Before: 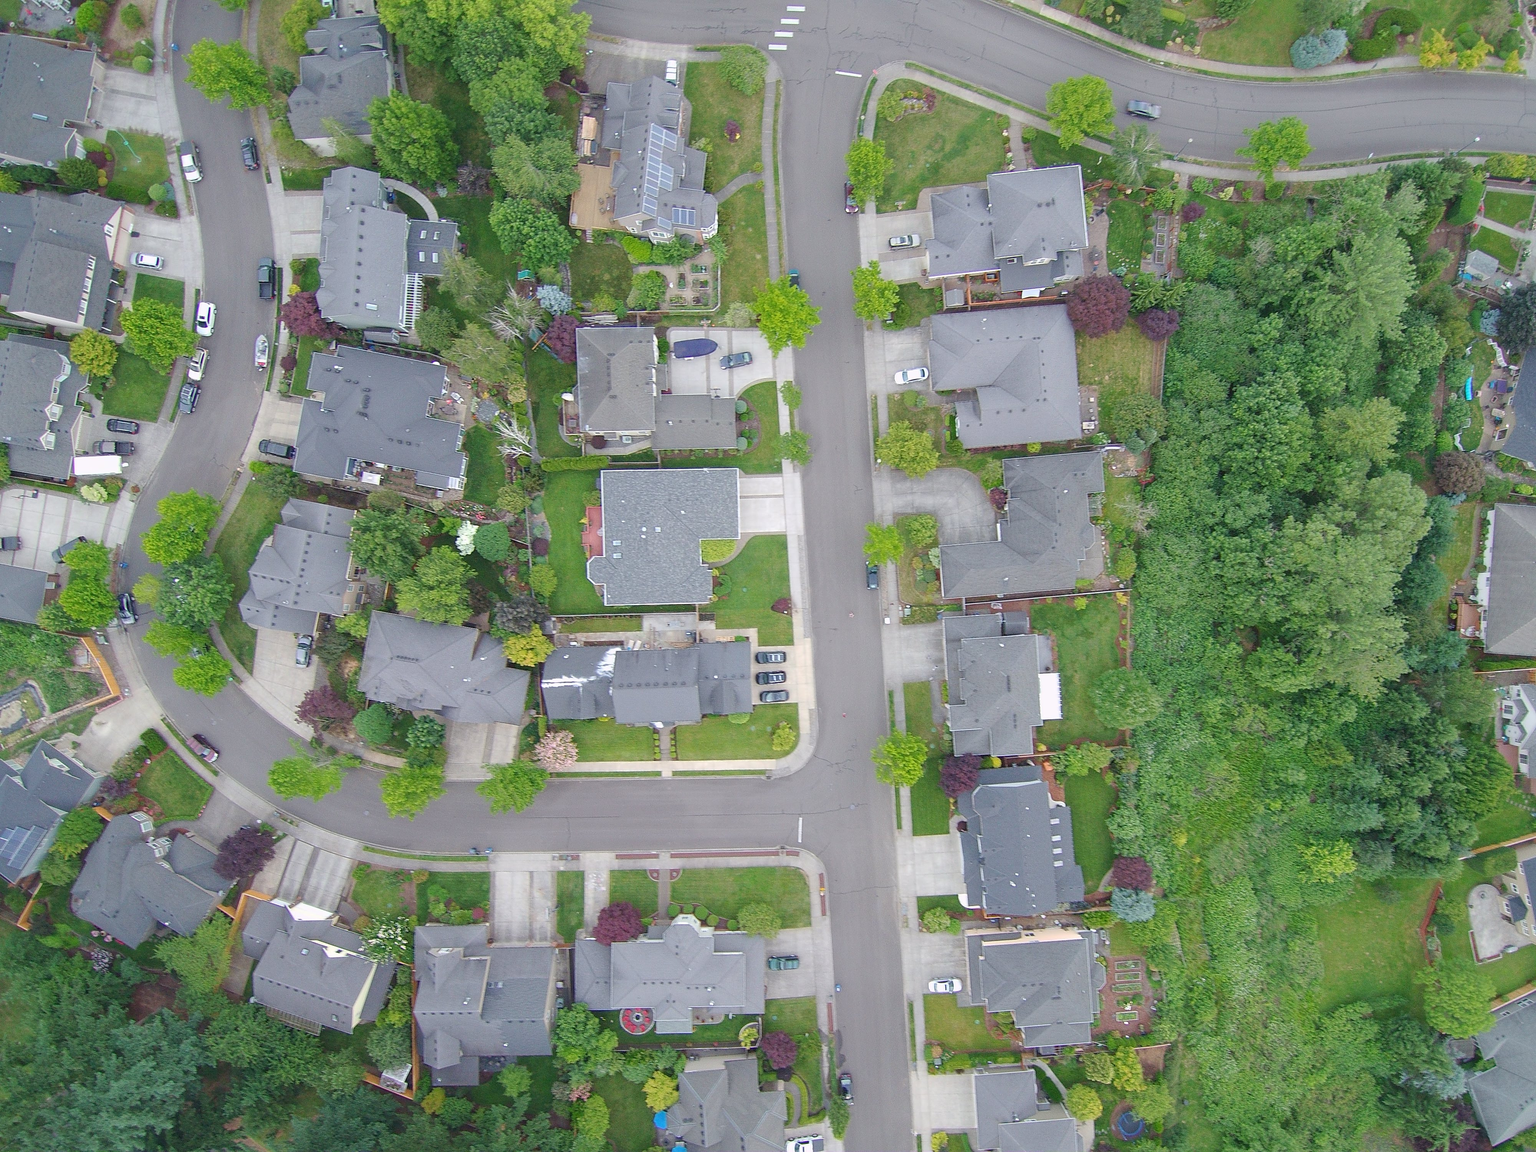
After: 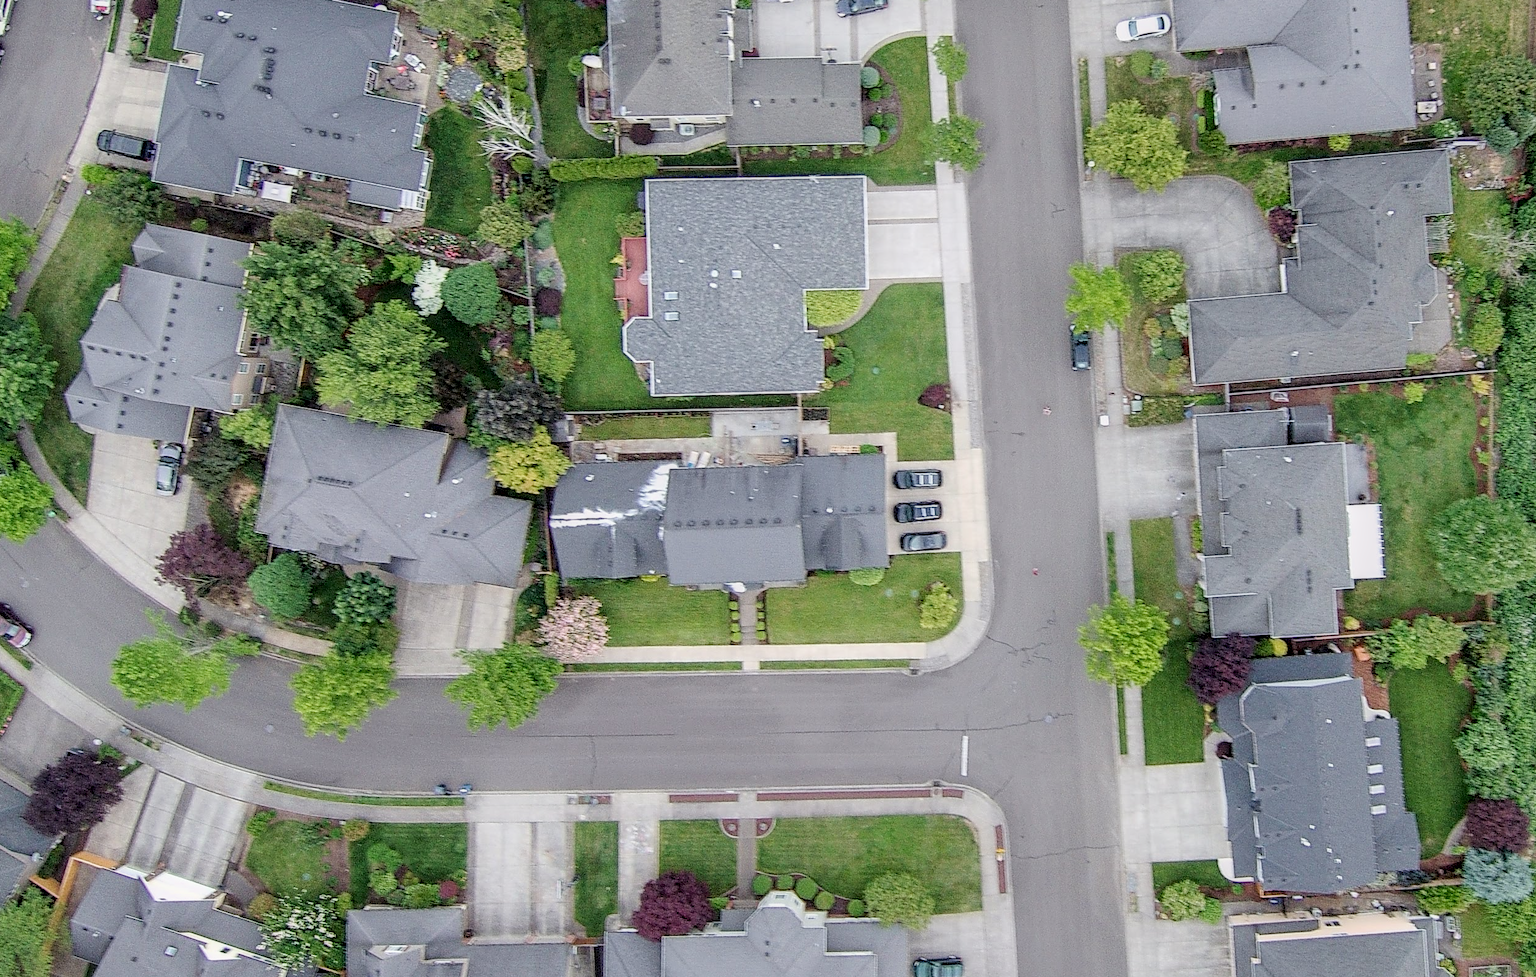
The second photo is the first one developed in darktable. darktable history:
filmic rgb: black relative exposure -8.49 EV, white relative exposure 5.53 EV, threshold 2.98 EV, hardness 3.36, contrast 1.017, add noise in highlights 0, color science v3 (2019), use custom middle-gray values true, contrast in highlights soft, enable highlight reconstruction true
crop: left 12.938%, top 31.151%, right 24.679%, bottom 15.933%
local contrast: highlights 21%, shadows 72%, detail 170%
